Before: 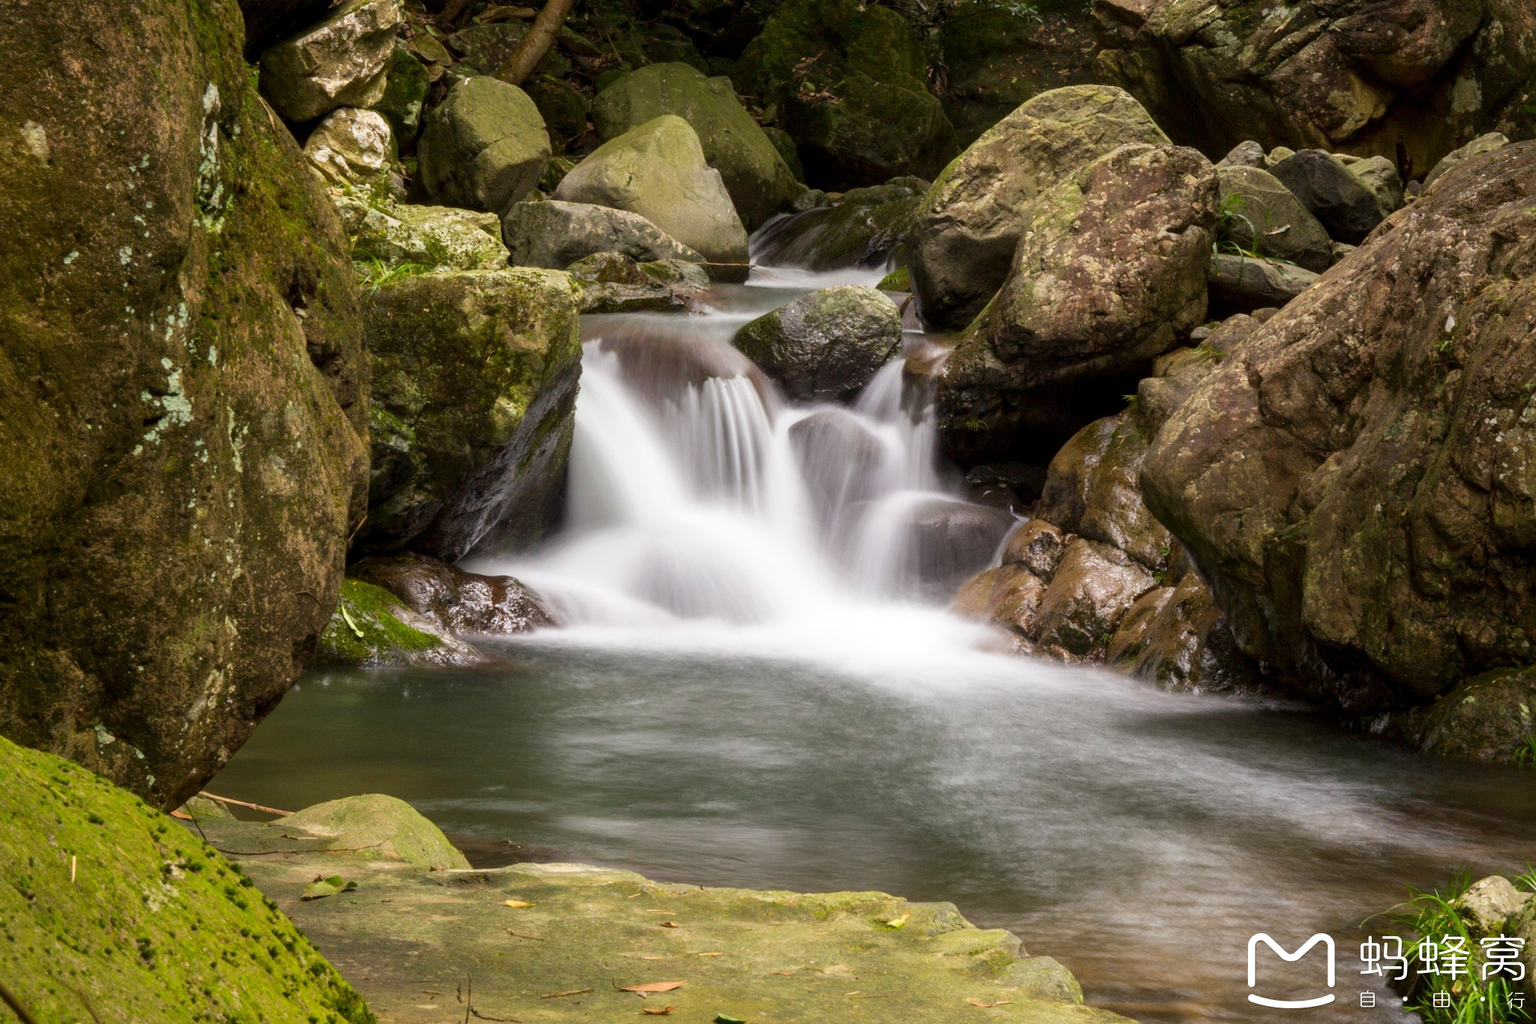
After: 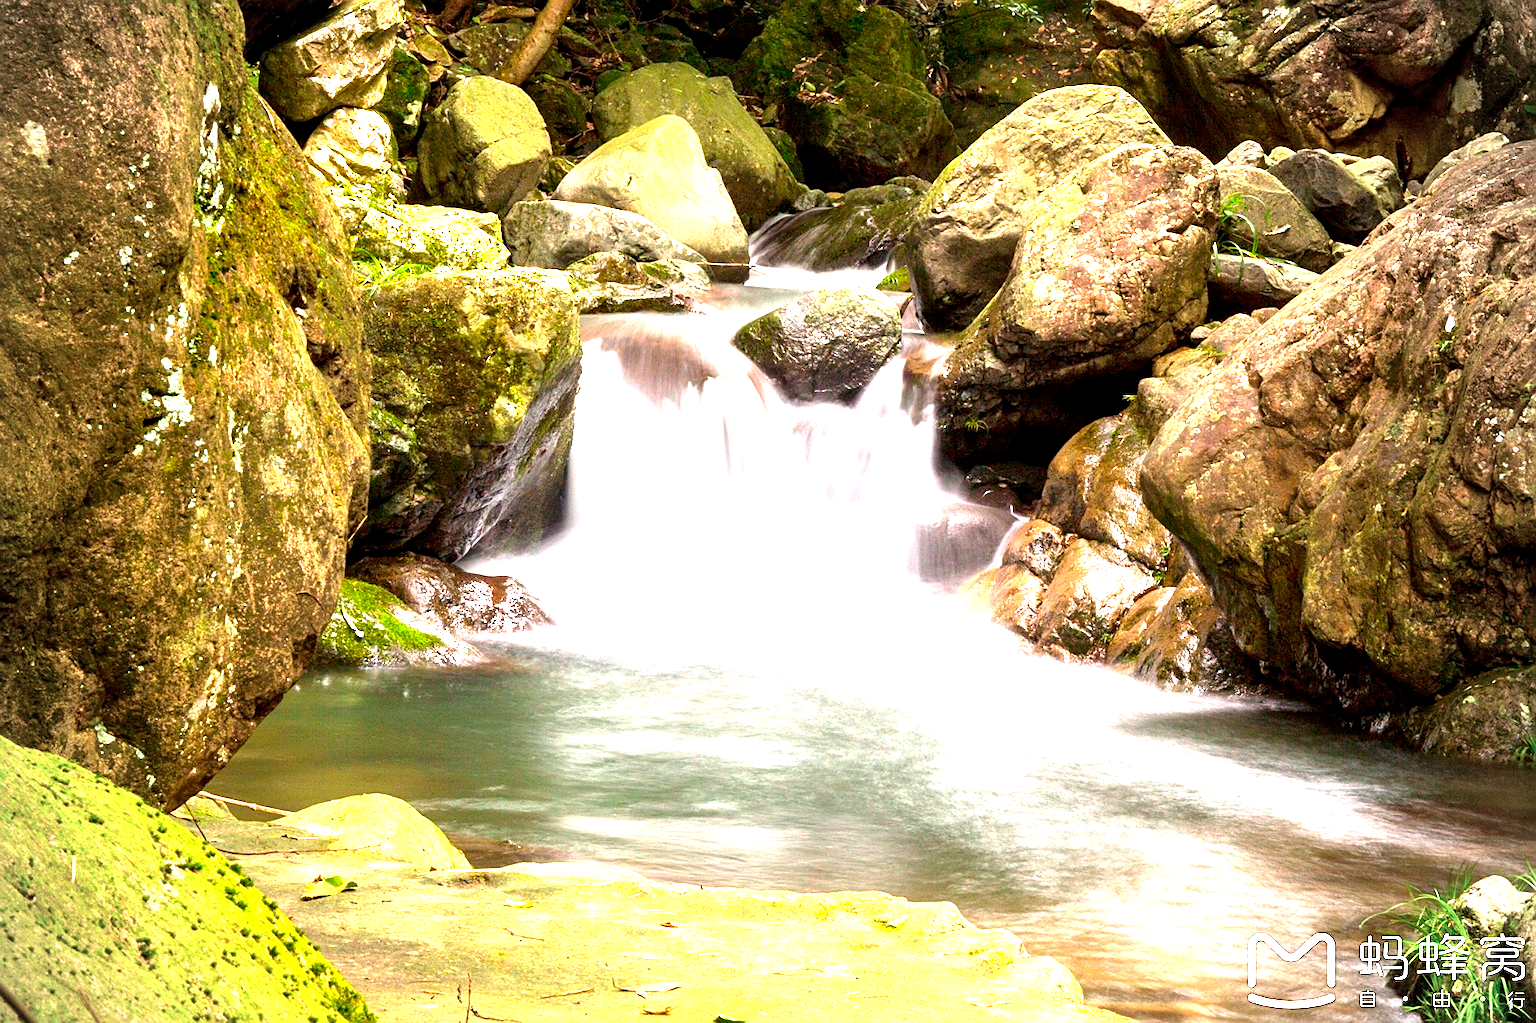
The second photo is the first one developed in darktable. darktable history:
exposure: exposure 2.207 EV, compensate highlight preservation false
vignetting: on, module defaults
sharpen: on, module defaults
